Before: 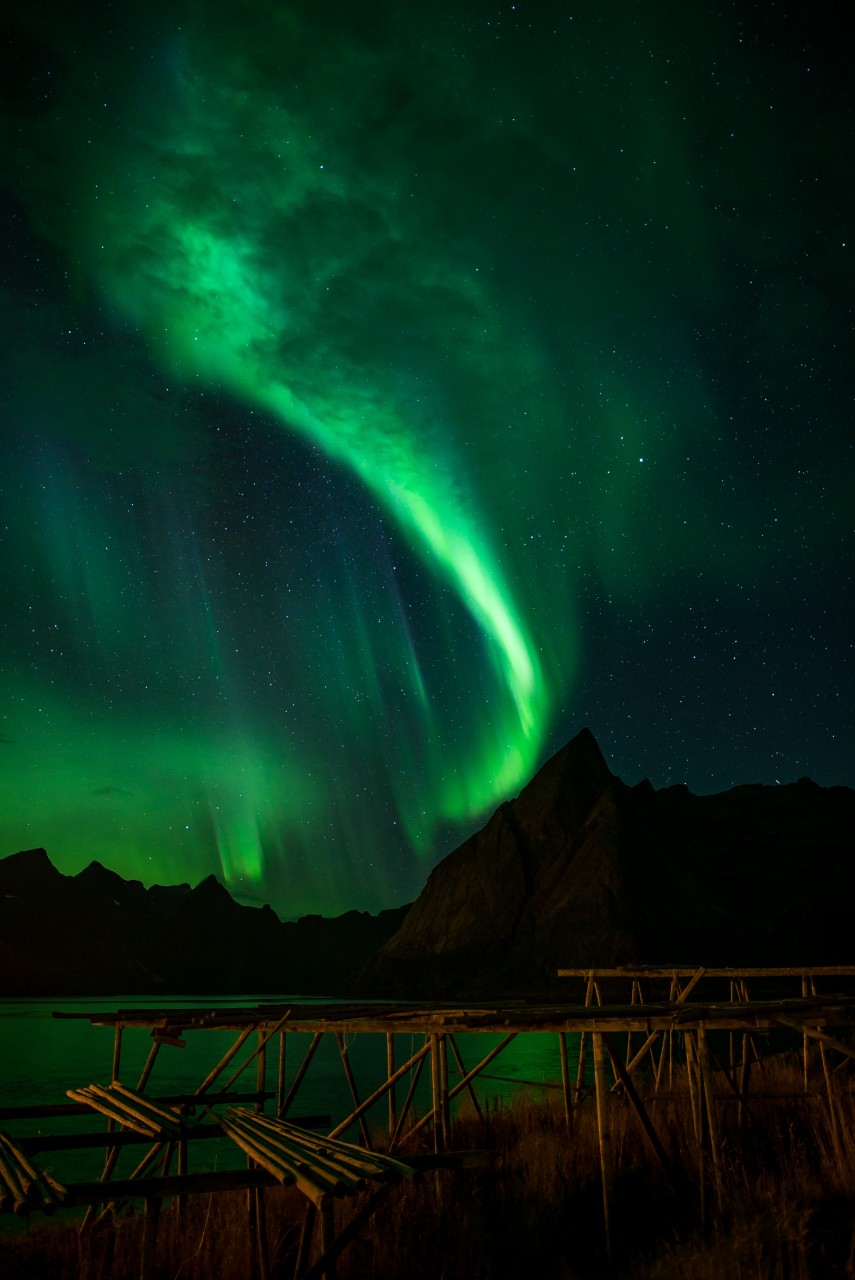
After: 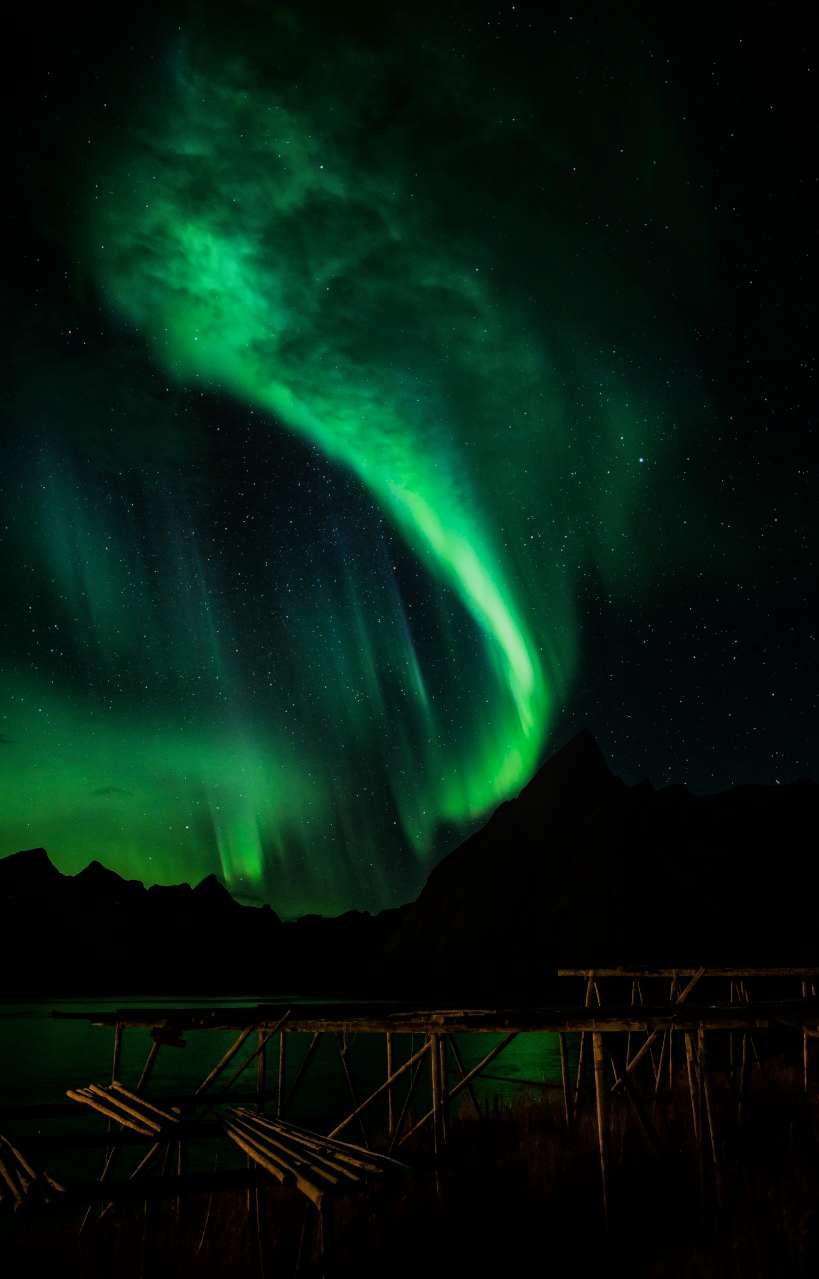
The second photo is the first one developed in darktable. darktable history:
filmic rgb: black relative exposure -11.88 EV, white relative exposure 5.43 EV, threshold 3 EV, hardness 4.49, latitude 50%, contrast 1.14, color science v5 (2021), contrast in shadows safe, contrast in highlights safe, enable highlight reconstruction true
local contrast: detail 110%
crop: right 4.126%, bottom 0.031%
